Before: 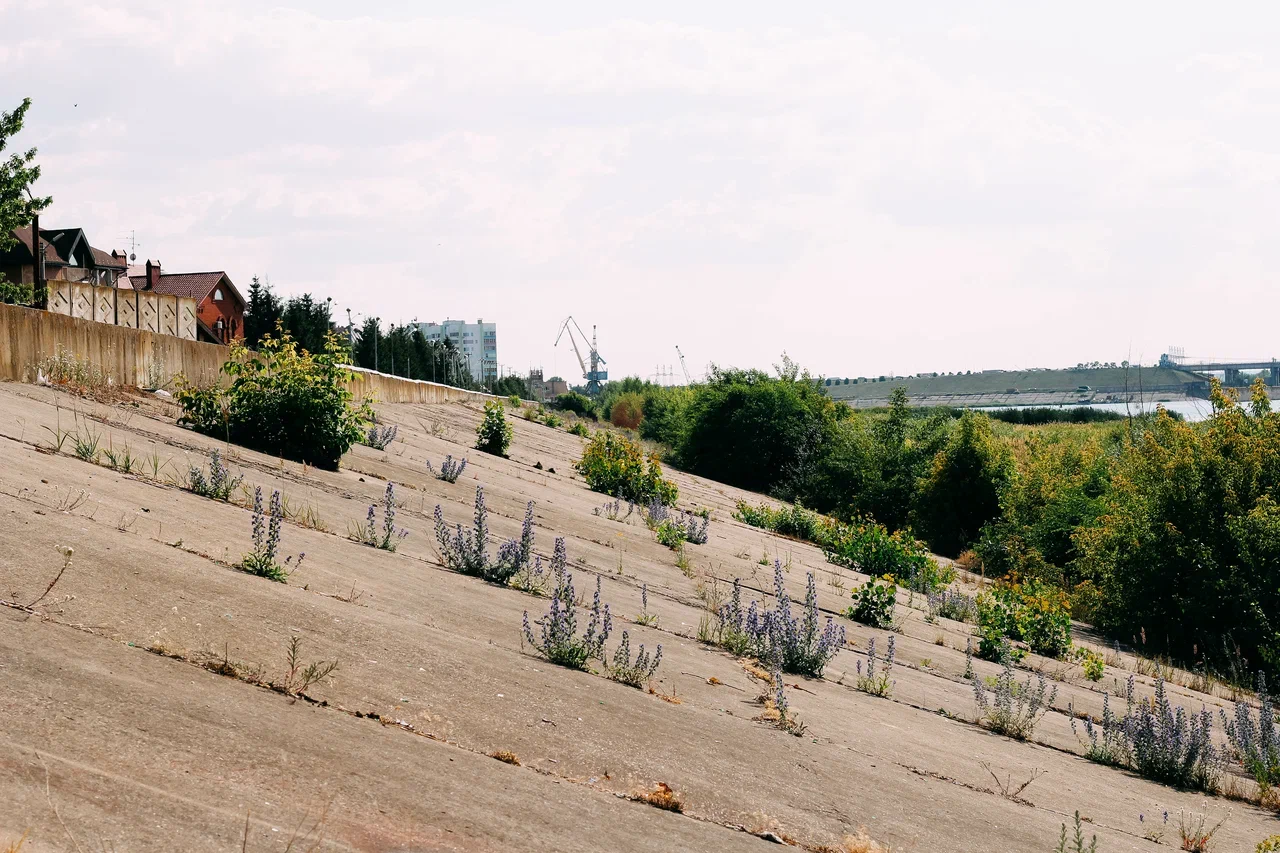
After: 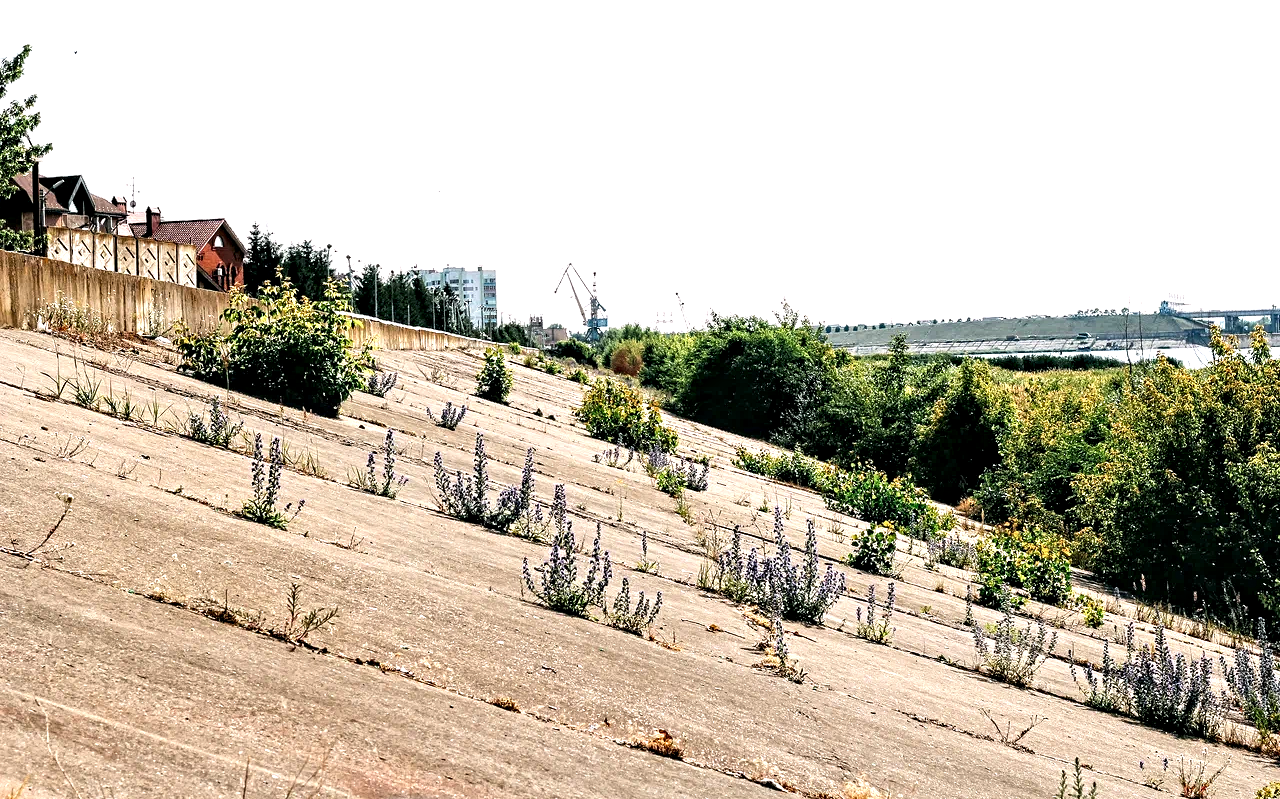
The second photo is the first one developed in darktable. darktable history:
exposure: black level correction 0, exposure 0.7 EV, compensate exposure bias true, compensate highlight preservation false
crop and rotate: top 6.25%
contrast equalizer: octaves 7, y [[0.5, 0.542, 0.583, 0.625, 0.667, 0.708], [0.5 ×6], [0.5 ×6], [0 ×6], [0 ×6]]
